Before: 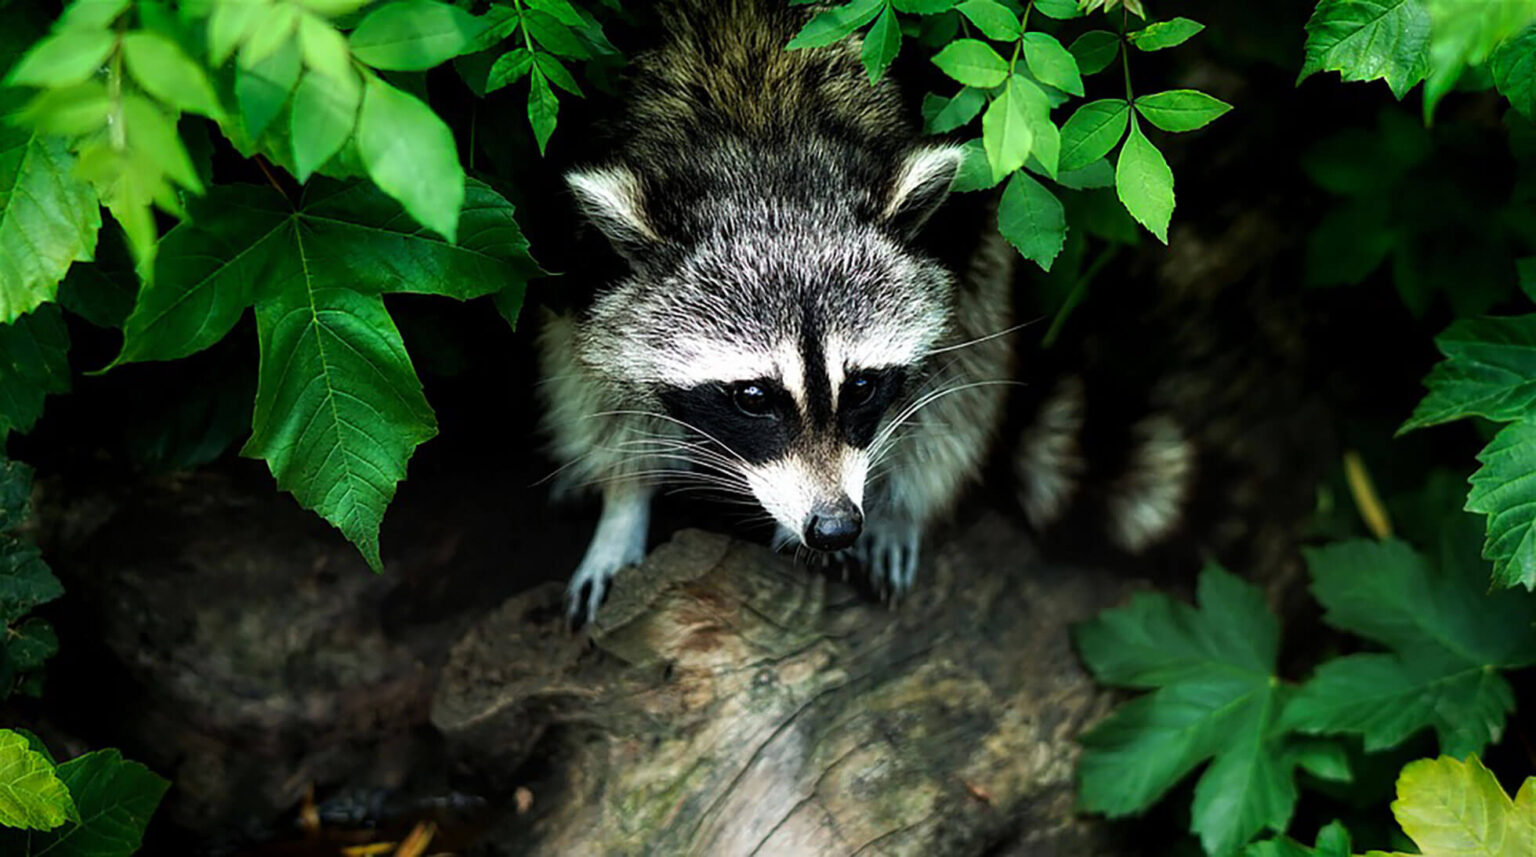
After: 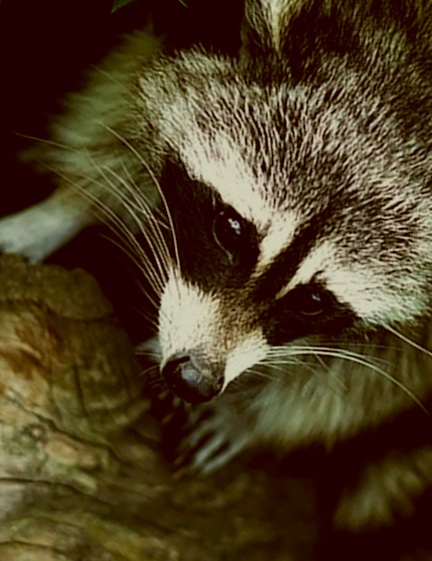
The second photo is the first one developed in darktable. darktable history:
crop and rotate: angle -45.98°, top 16.534%, right 0.876%, bottom 11.686%
color correction: highlights a* -5.15, highlights b* 9.8, shadows a* 9.21, shadows b* 24.79
exposure: black level correction 0, exposure -0.68 EV, compensate highlight preservation false
